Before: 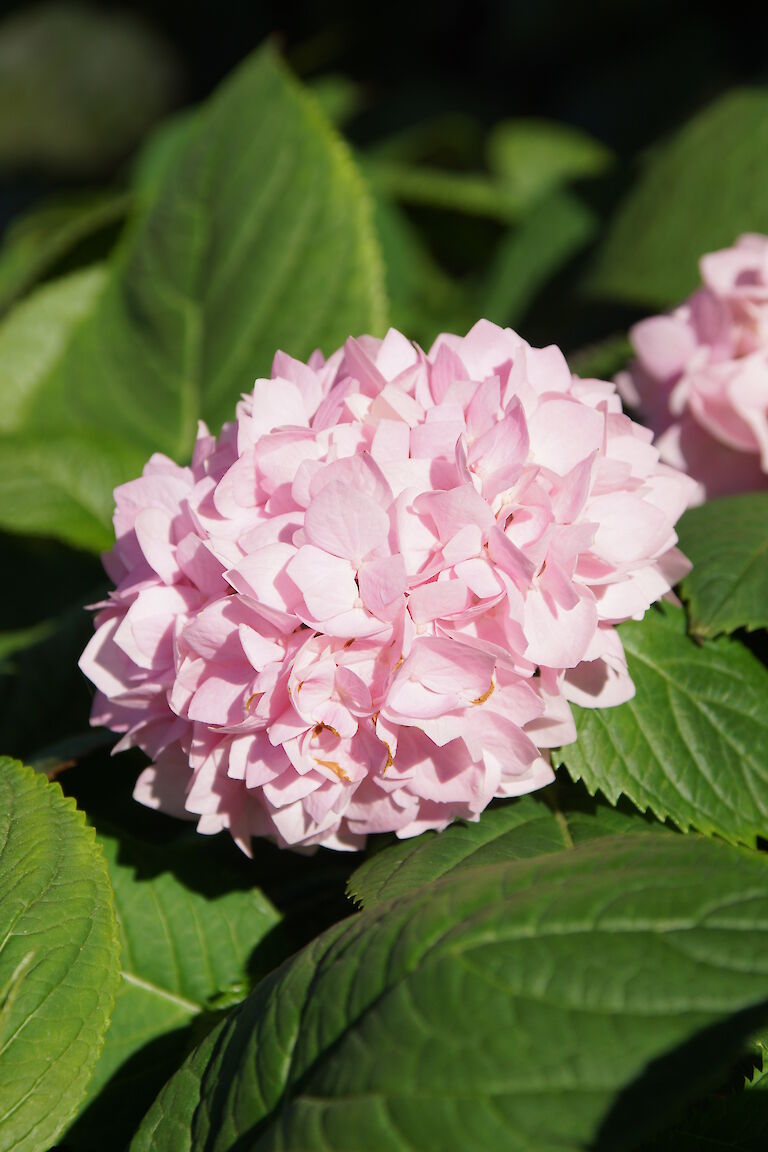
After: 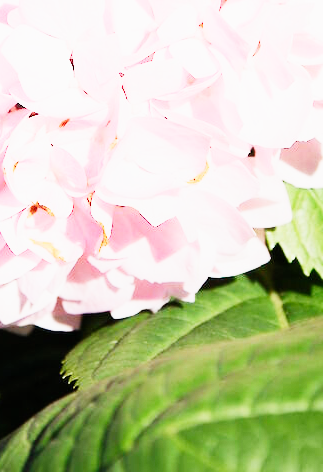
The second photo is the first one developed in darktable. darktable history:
crop: left 37.221%, top 45.169%, right 20.63%, bottom 13.777%
shadows and highlights: shadows 0, highlights 40
sigmoid: contrast 1.7, skew -0.2, preserve hue 0%, red attenuation 0.1, red rotation 0.035, green attenuation 0.1, green rotation -0.017, blue attenuation 0.15, blue rotation -0.052, base primaries Rec2020
exposure: black level correction 0, exposure 1.741 EV, compensate exposure bias true, compensate highlight preservation false
